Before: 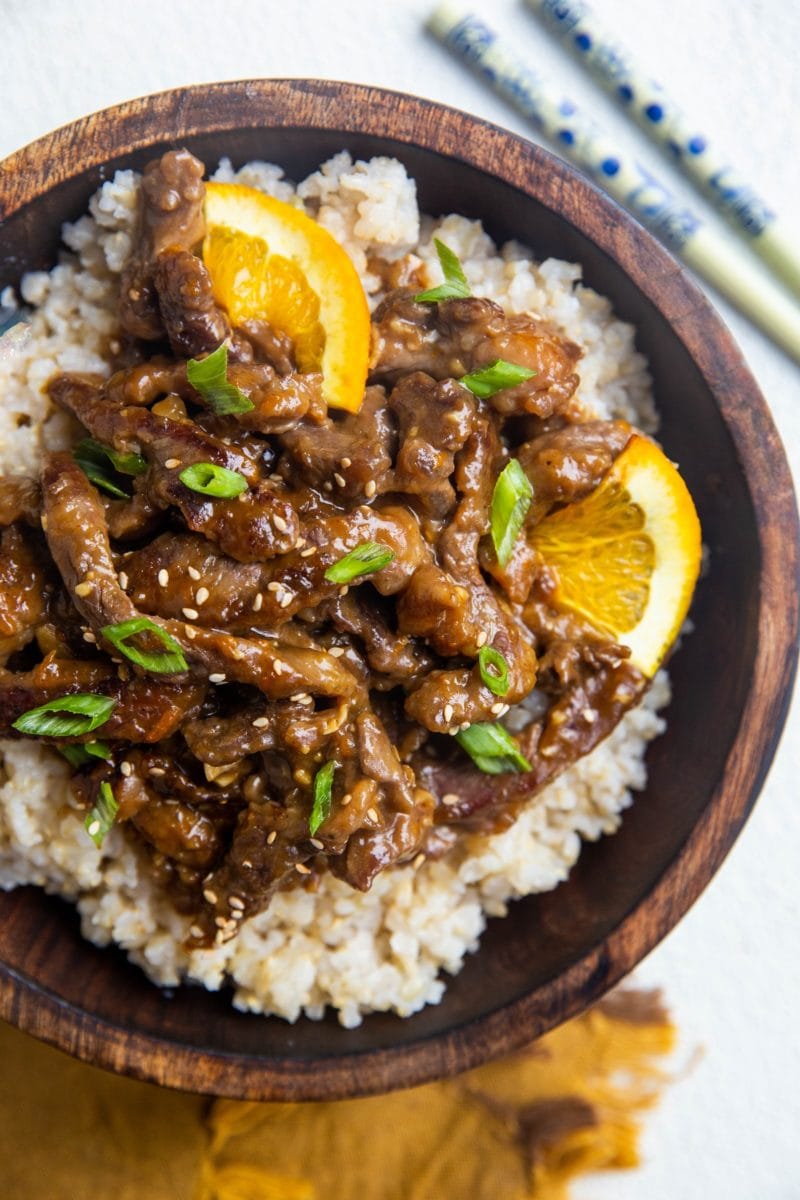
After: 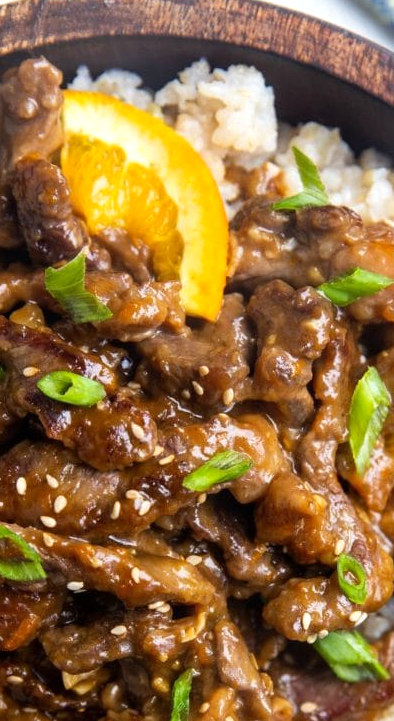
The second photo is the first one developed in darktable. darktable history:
crop: left 17.835%, top 7.675%, right 32.881%, bottom 32.213%
levels: levels [0, 0.474, 0.947]
